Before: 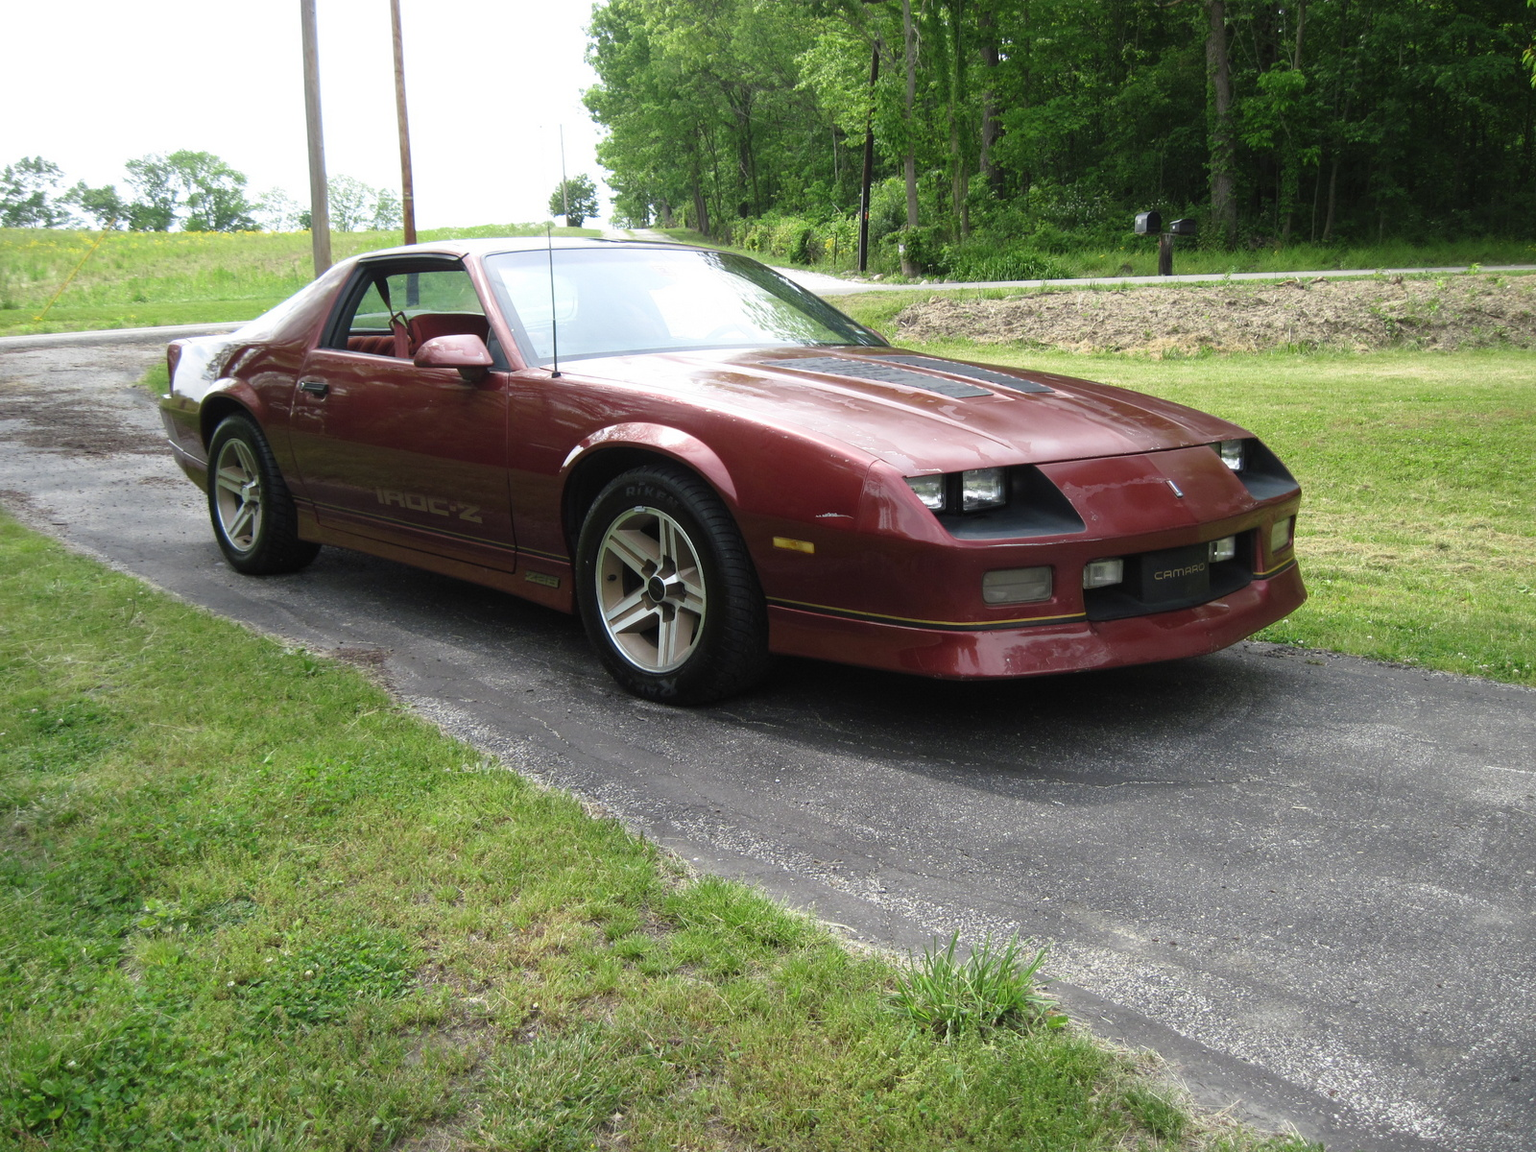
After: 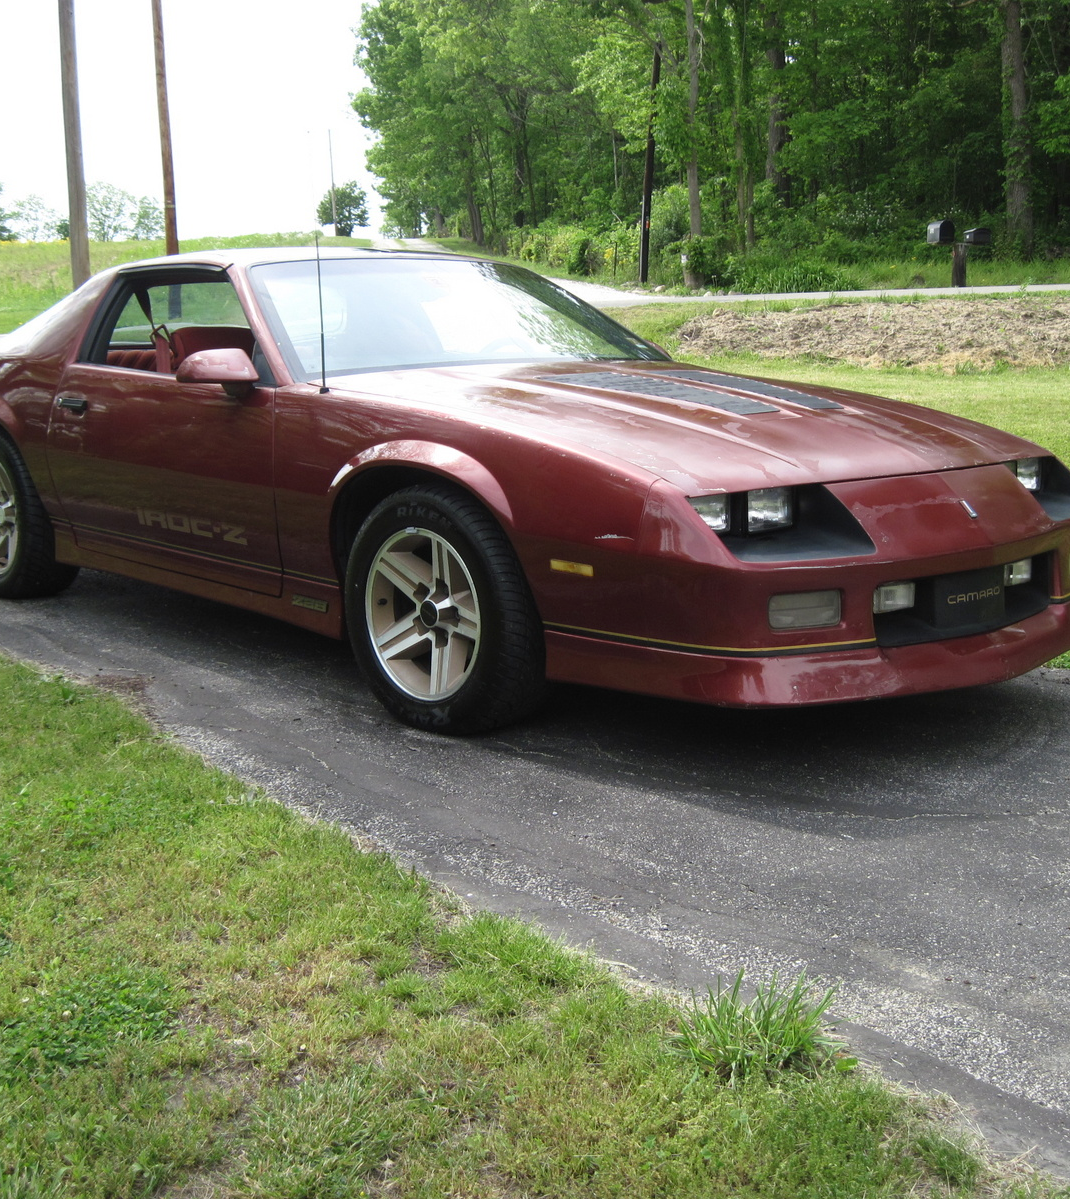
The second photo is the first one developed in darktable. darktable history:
shadows and highlights: shadows 29.17, highlights -29.2, low approximation 0.01, soften with gaussian
crop and rotate: left 15.945%, right 17.141%
